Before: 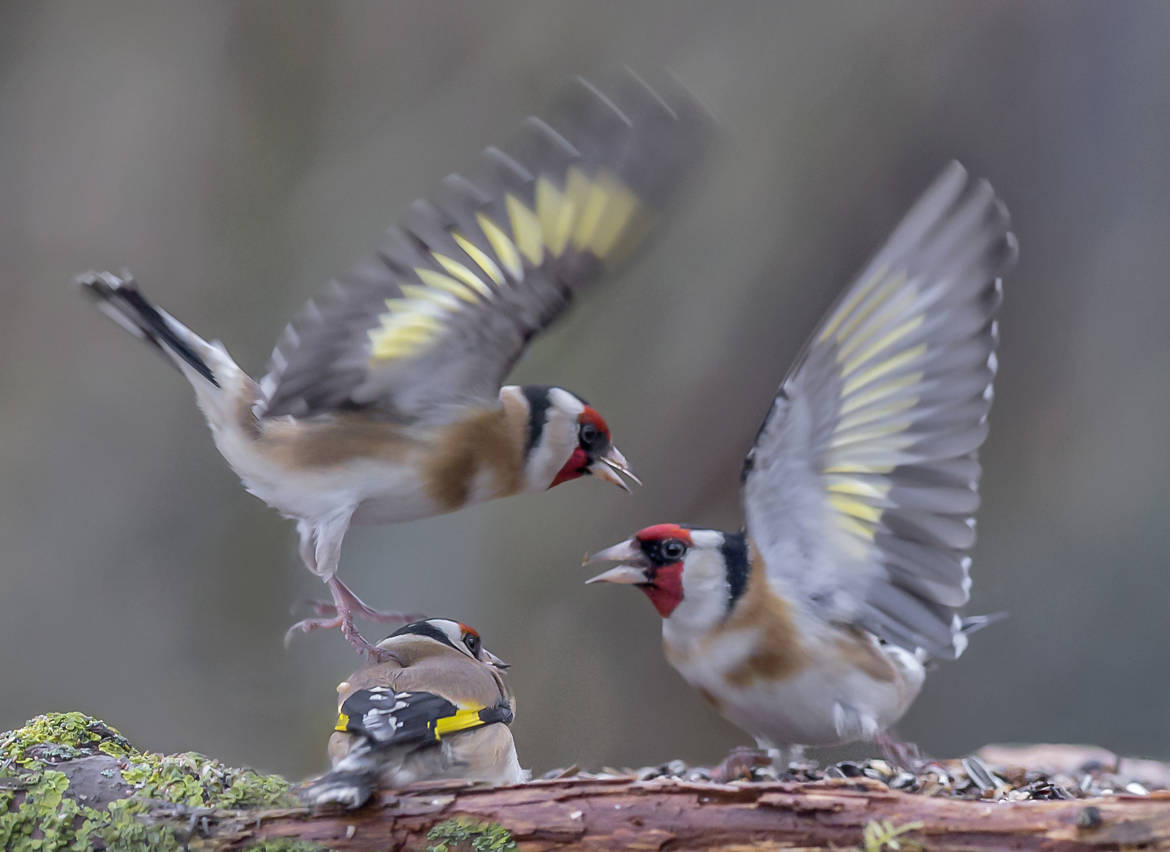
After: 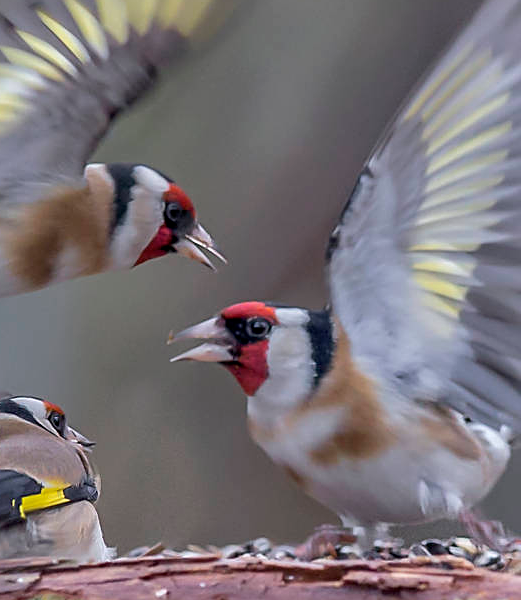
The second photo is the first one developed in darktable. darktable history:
crop: left 35.545%, top 26.121%, right 19.903%, bottom 3.403%
sharpen: on, module defaults
